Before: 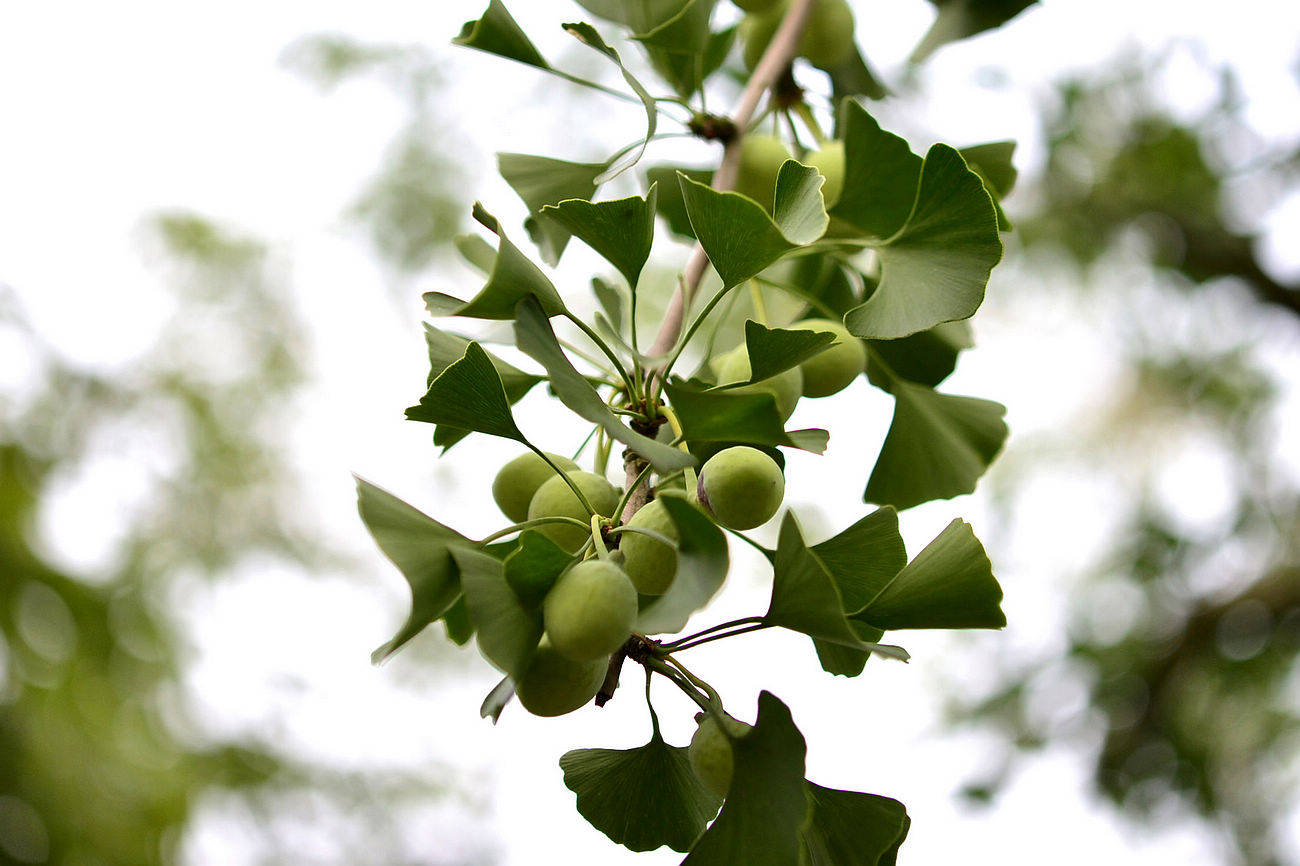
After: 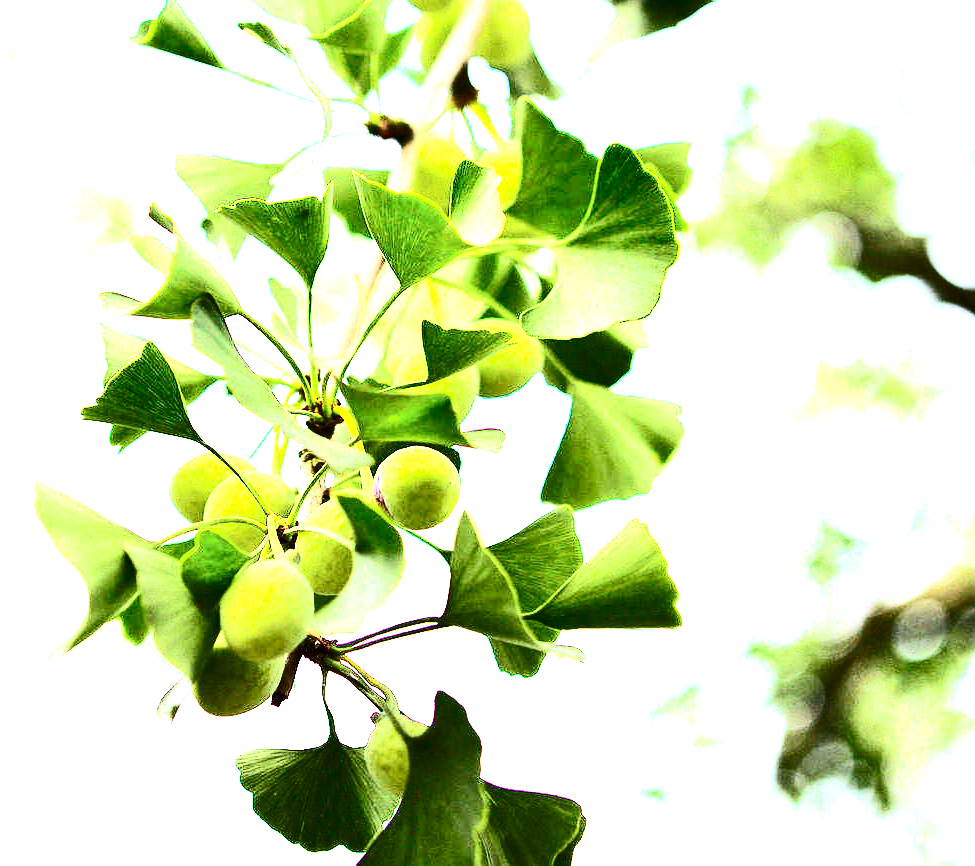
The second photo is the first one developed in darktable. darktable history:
exposure: exposure 1.996 EV, compensate highlight preservation false
color calibration: illuminant as shot in camera, x 0.365, y 0.378, temperature 4427.58 K
tone equalizer: -8 EV -0.74 EV, -7 EV -0.719 EV, -6 EV -0.578 EV, -5 EV -0.374 EV, -3 EV 0.372 EV, -2 EV 0.6 EV, -1 EV 0.688 EV, +0 EV 0.742 EV, edges refinement/feathering 500, mask exposure compensation -1.57 EV, preserve details no
crop and rotate: left 24.98%
contrast brightness saturation: contrast 0.409, brightness 0.046, saturation 0.254
